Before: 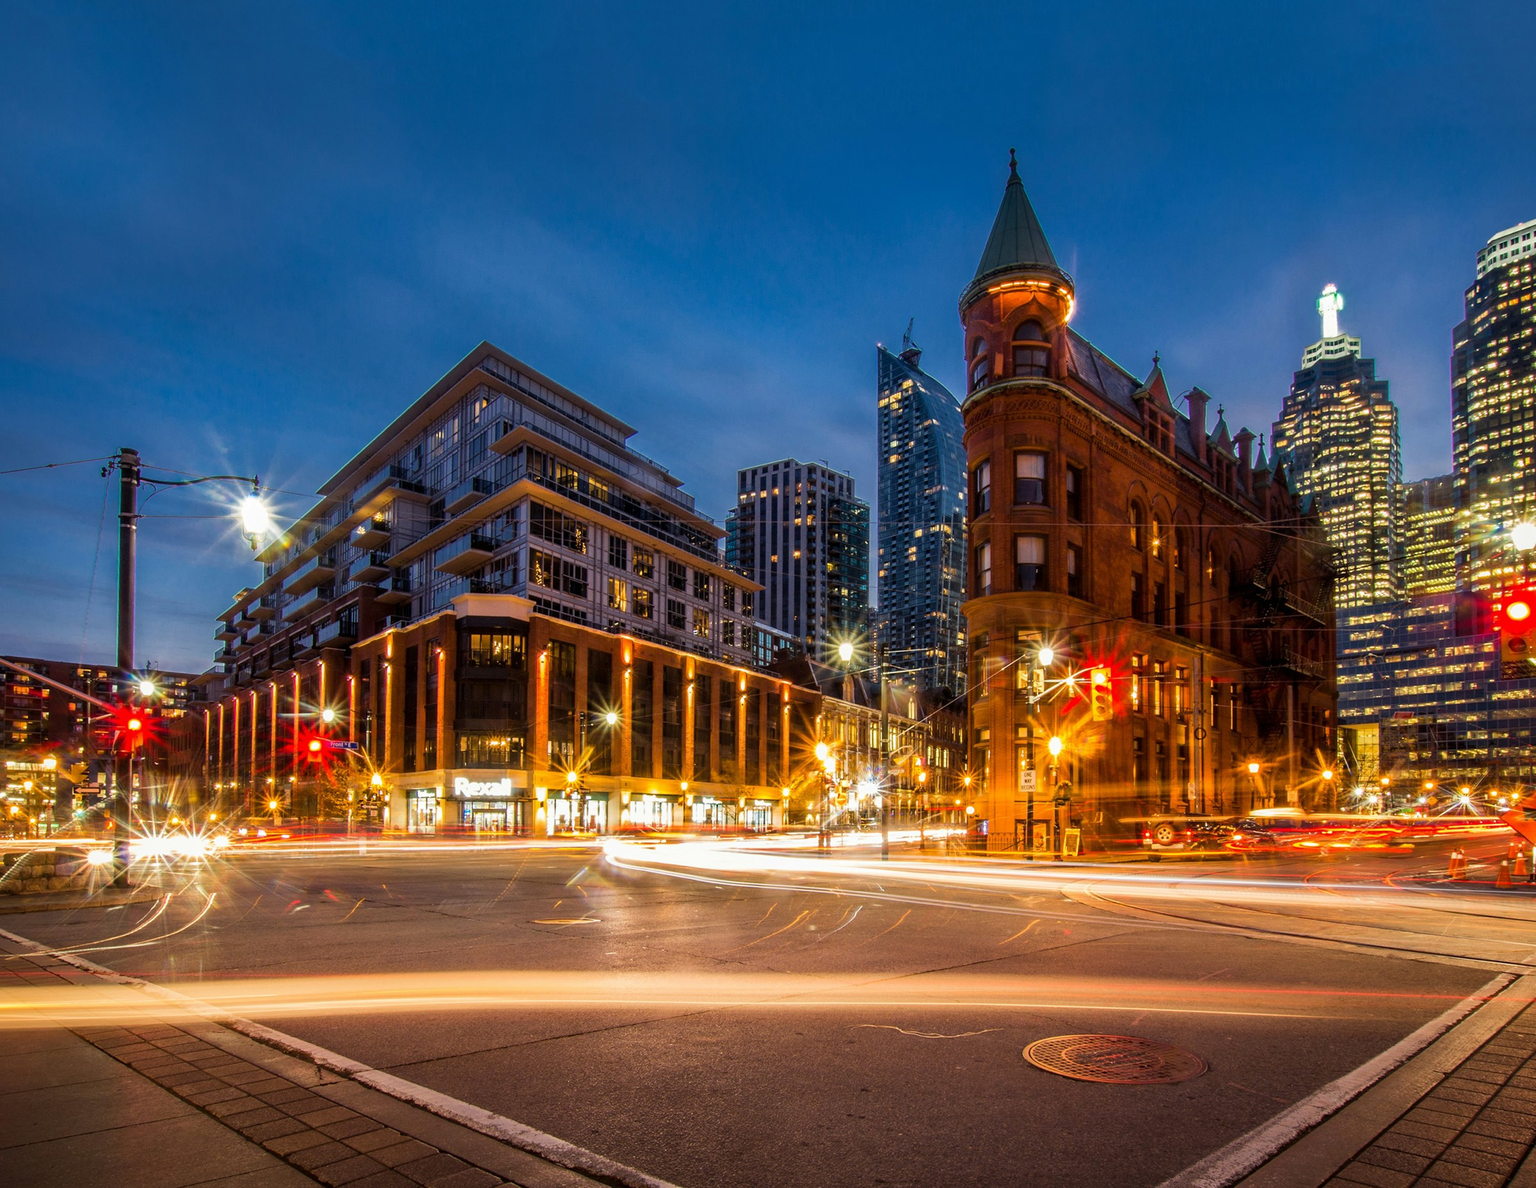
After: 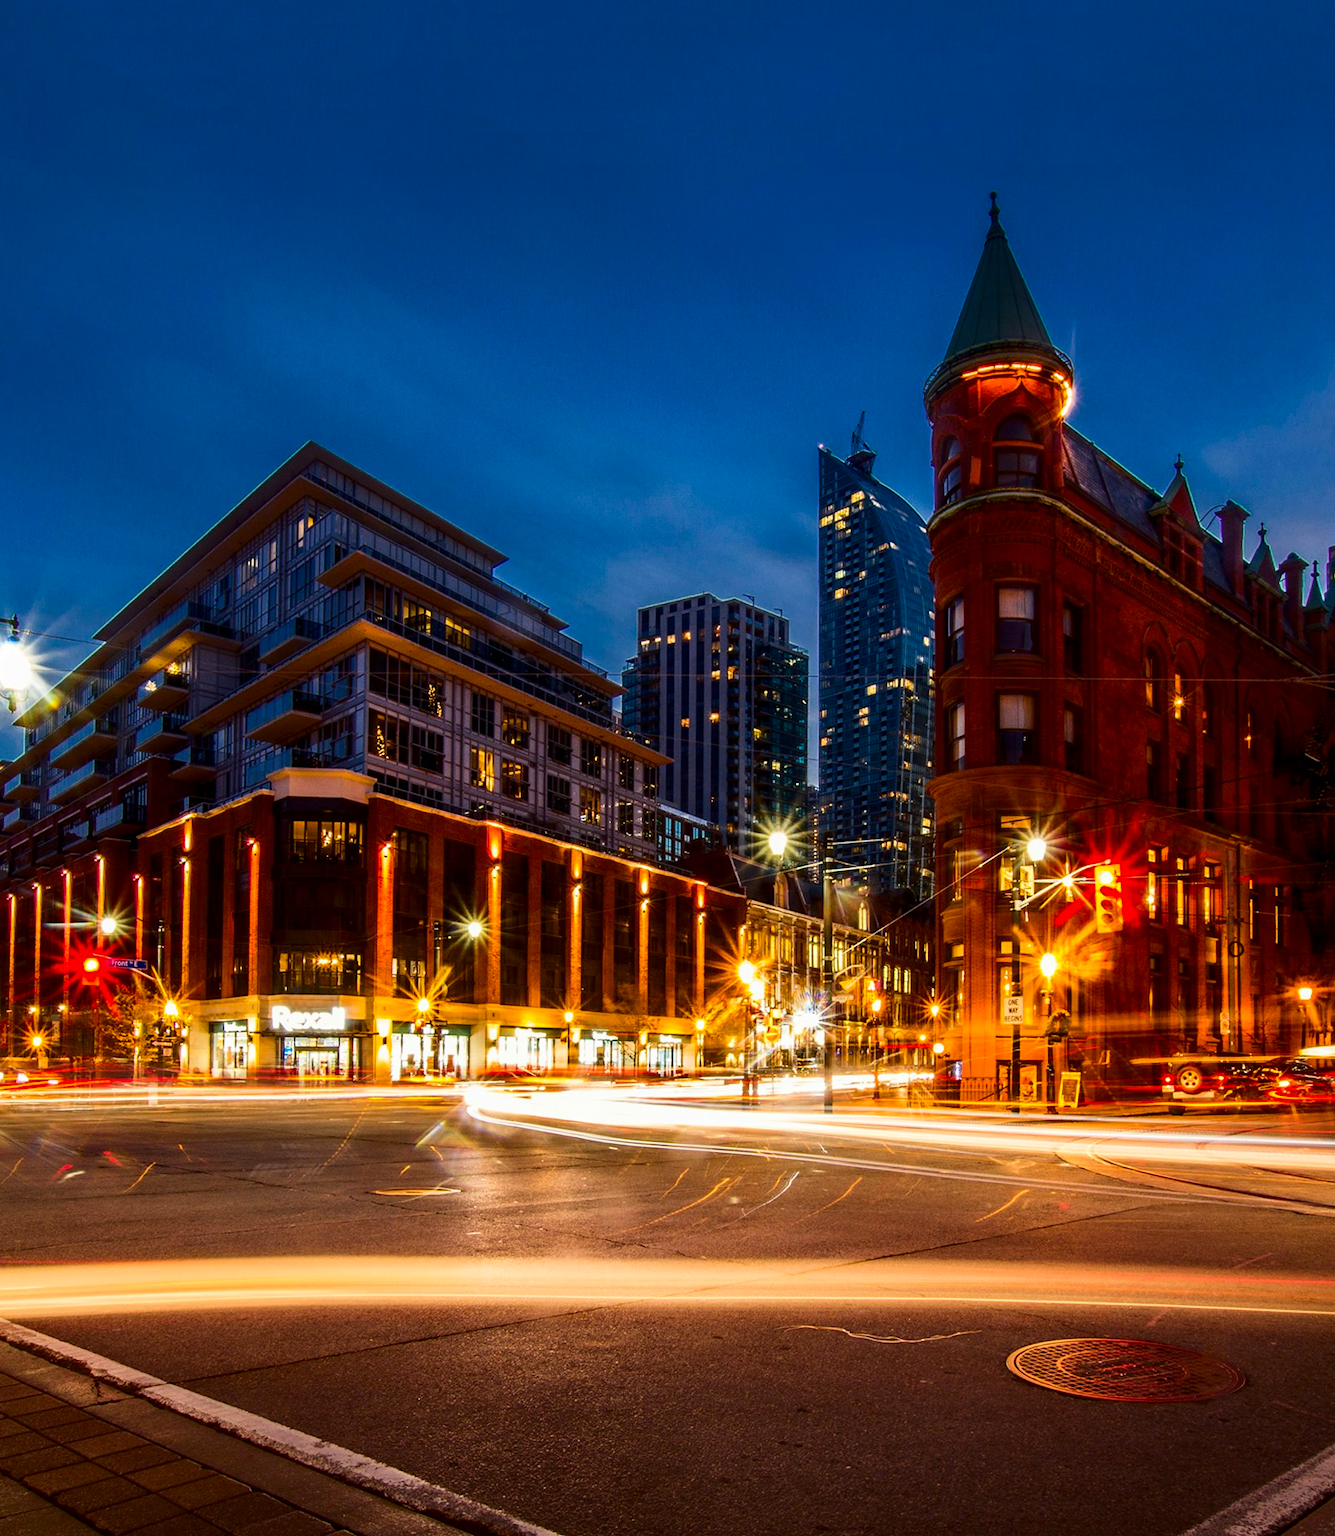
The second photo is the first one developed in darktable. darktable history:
crop and rotate: left 15.919%, right 16.807%
contrast brightness saturation: contrast 0.209, brightness -0.103, saturation 0.213
